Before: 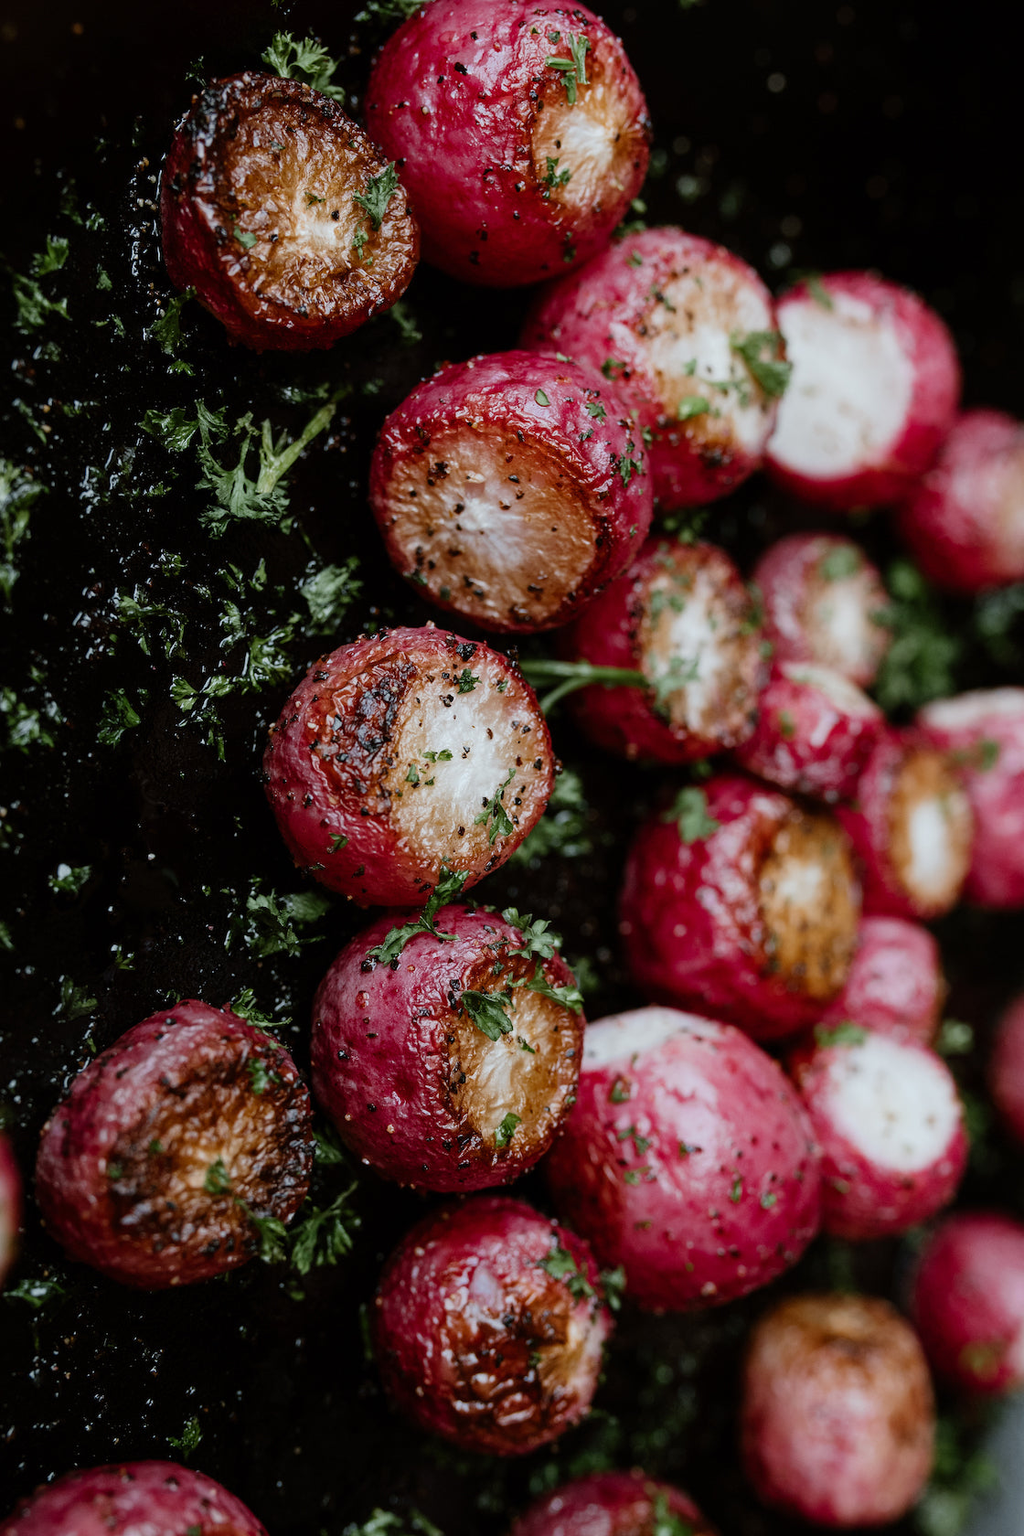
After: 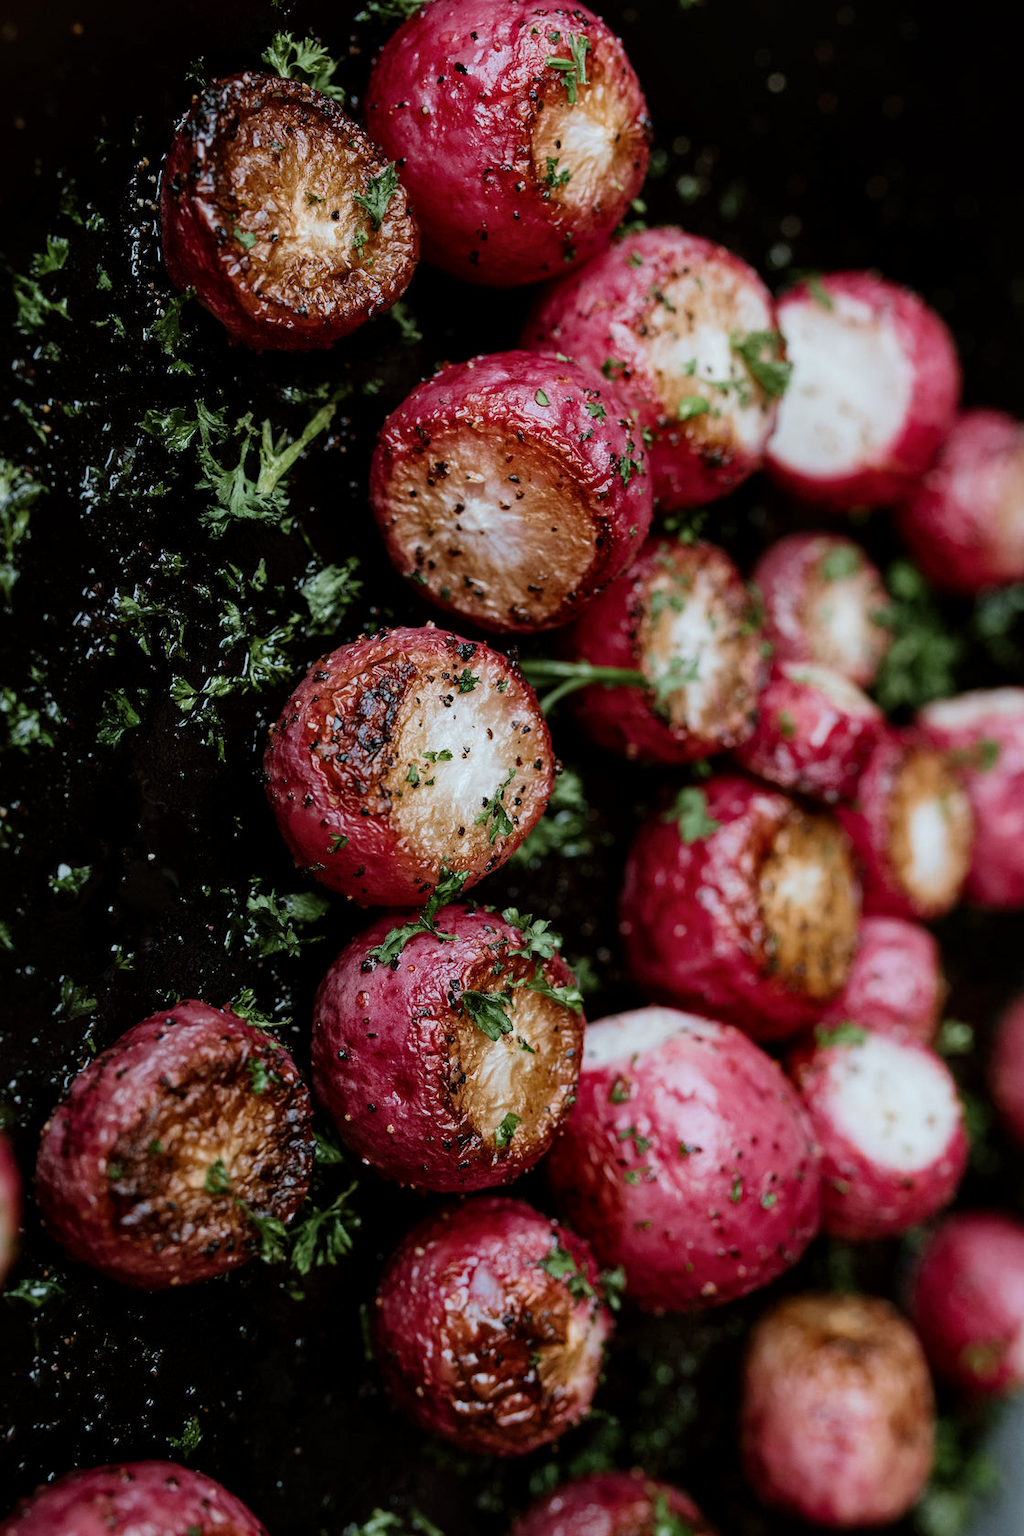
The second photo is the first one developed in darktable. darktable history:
local contrast: mode bilateral grid, contrast 20, coarseness 50, detail 120%, midtone range 0.2
velvia: on, module defaults
color balance rgb: perceptual saturation grading › global saturation -3%
